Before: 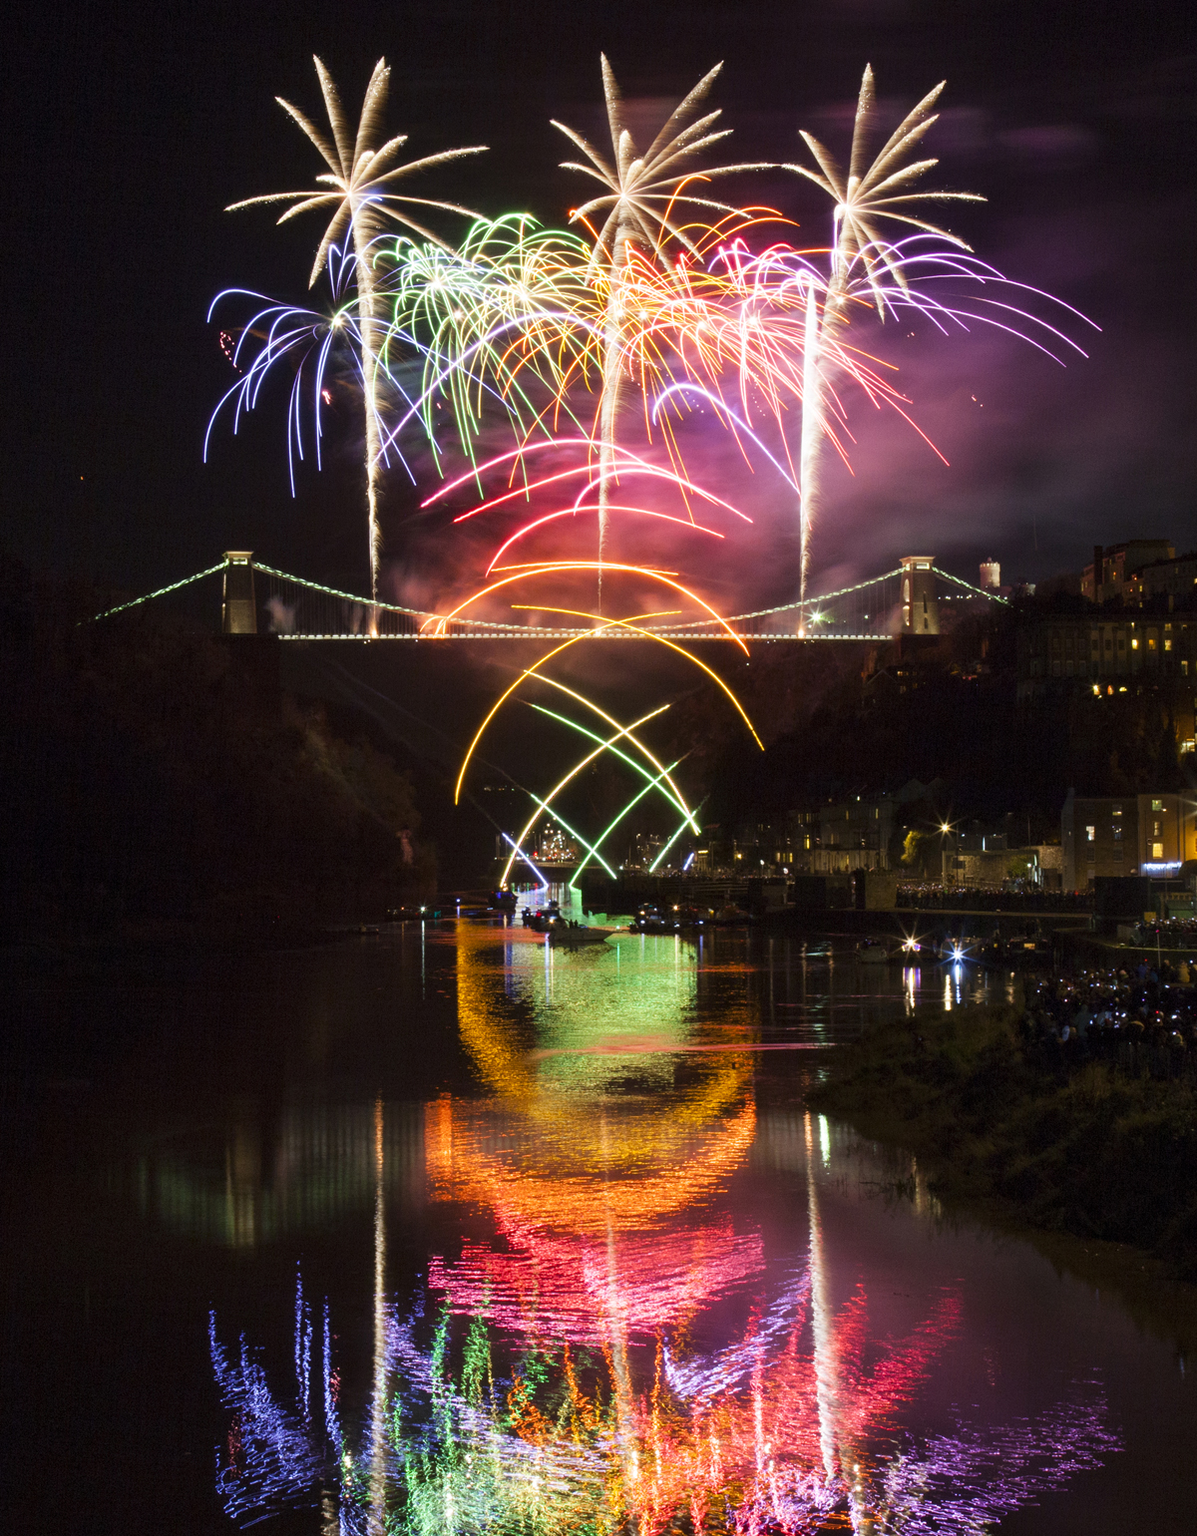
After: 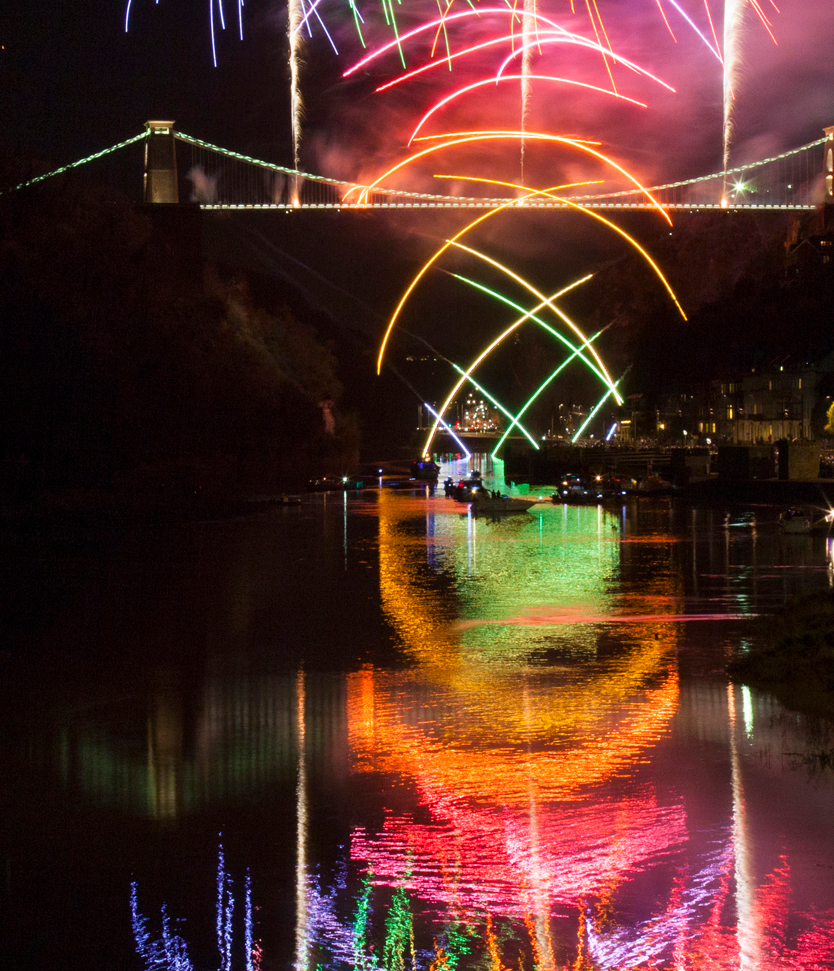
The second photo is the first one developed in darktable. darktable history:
crop: left 6.607%, top 28.06%, right 23.875%, bottom 8.865%
